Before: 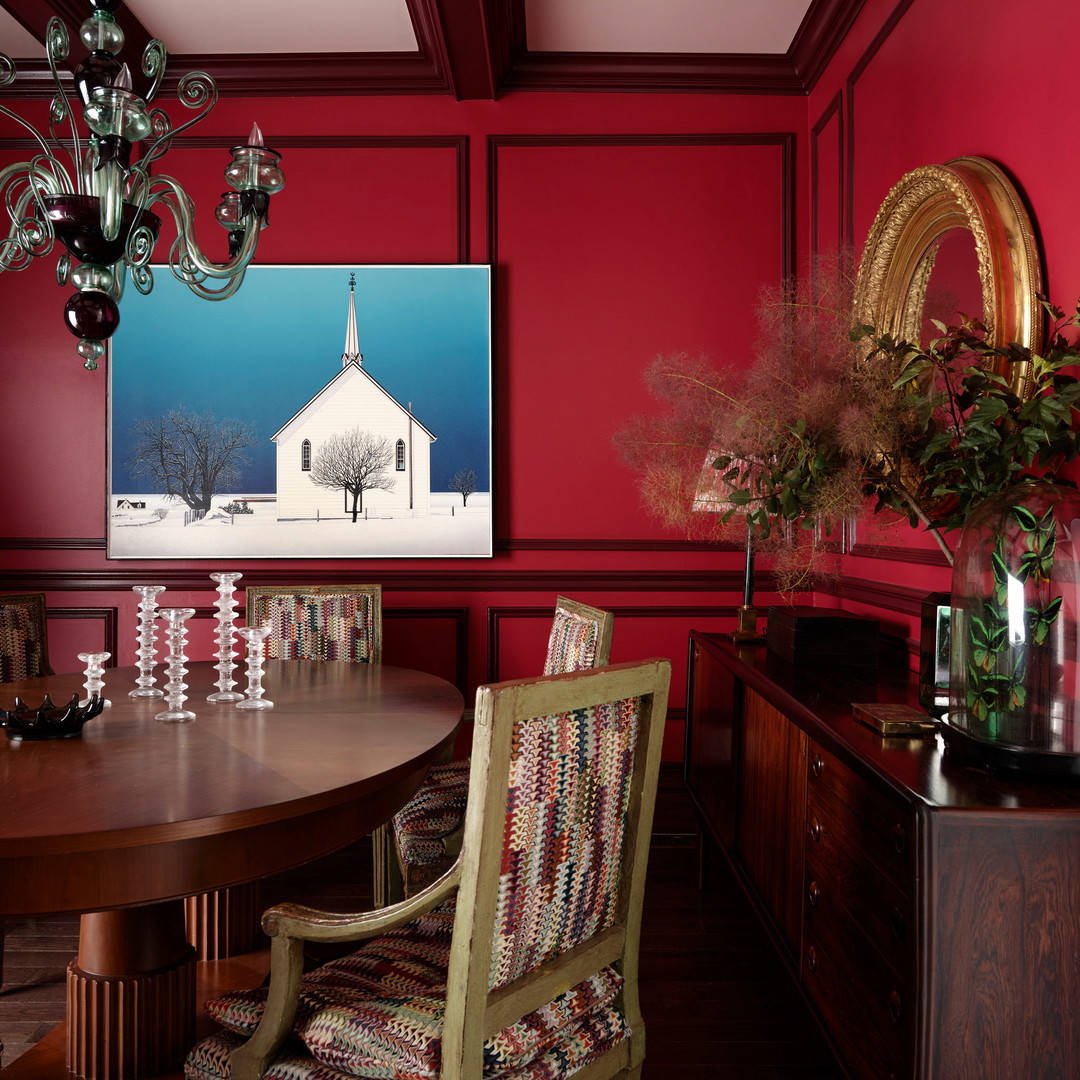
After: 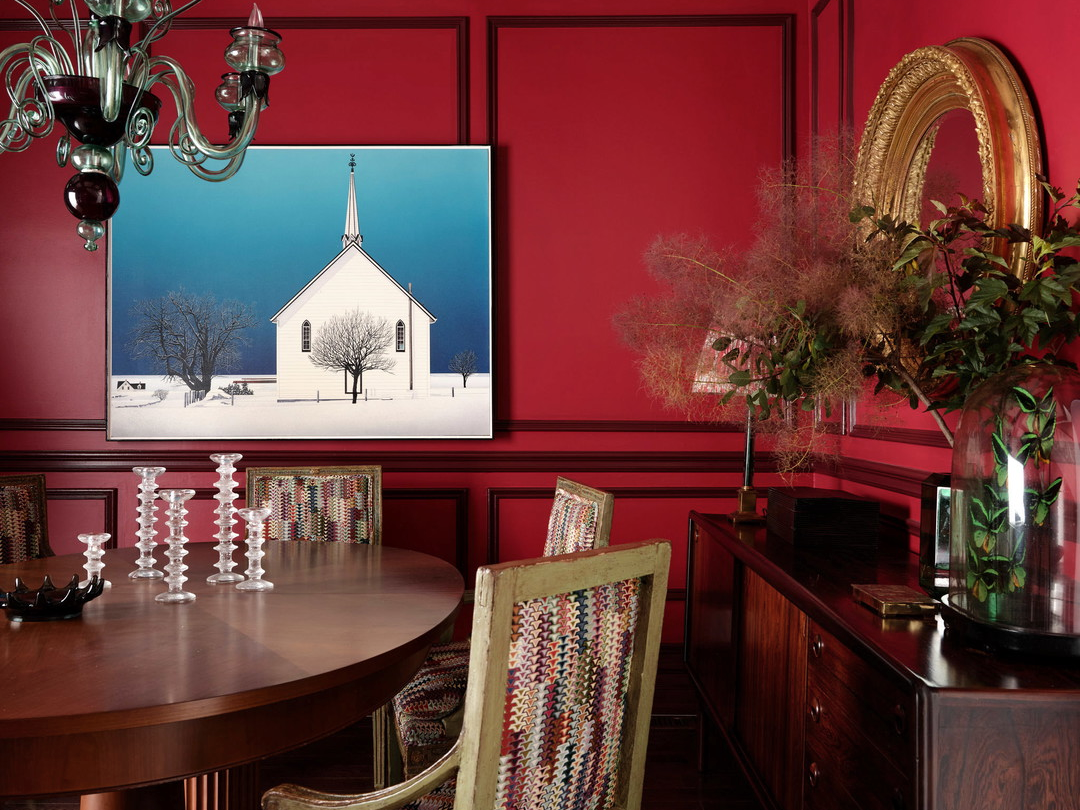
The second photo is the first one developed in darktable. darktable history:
shadows and highlights: shadows 29.61, highlights -30.47, low approximation 0.01, soften with gaussian
crop: top 11.038%, bottom 13.962%
